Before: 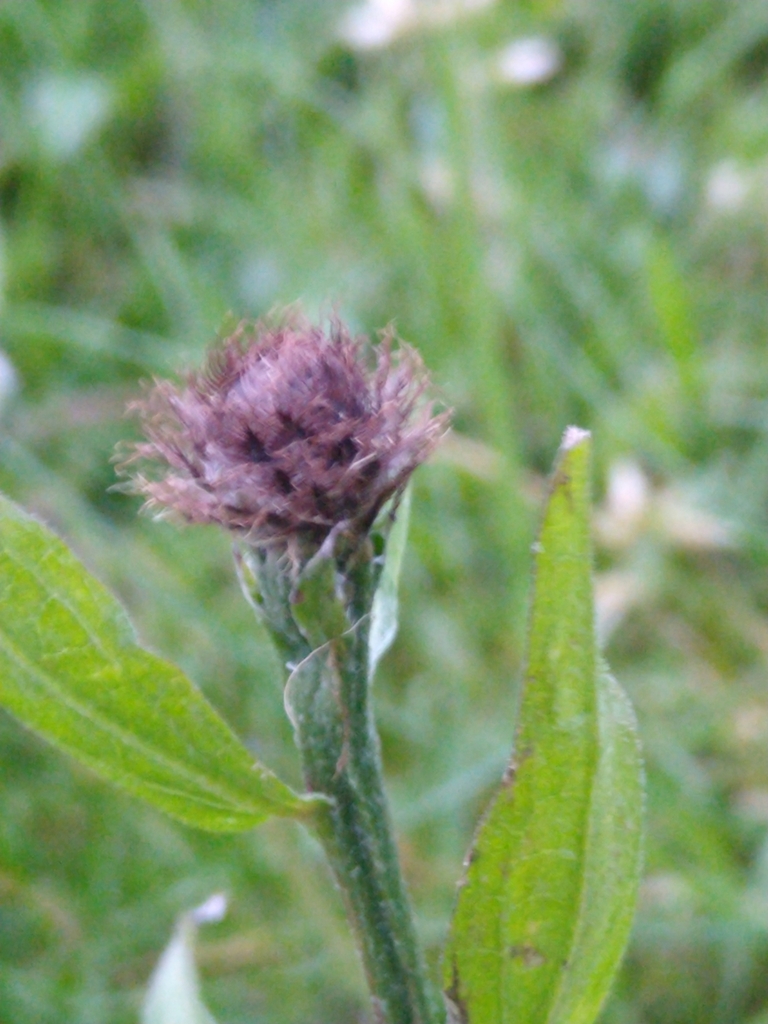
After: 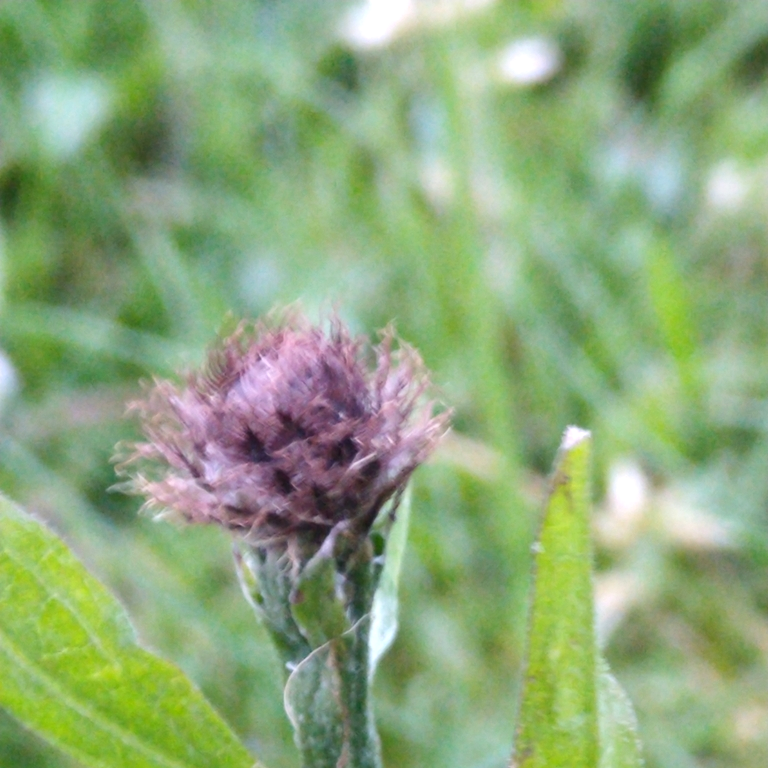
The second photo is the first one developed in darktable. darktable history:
crop: bottom 24.967%
tone equalizer: -8 EV -0.417 EV, -7 EV -0.389 EV, -6 EV -0.333 EV, -5 EV -0.222 EV, -3 EV 0.222 EV, -2 EV 0.333 EV, -1 EV 0.389 EV, +0 EV 0.417 EV, edges refinement/feathering 500, mask exposure compensation -1.57 EV, preserve details no
tone curve: curves: ch0 [(0, 0) (0.003, 0.003) (0.011, 0.011) (0.025, 0.025) (0.044, 0.045) (0.069, 0.07) (0.1, 0.1) (0.136, 0.137) (0.177, 0.179) (0.224, 0.226) (0.277, 0.279) (0.335, 0.338) (0.399, 0.402) (0.468, 0.472) (0.543, 0.547) (0.623, 0.628) (0.709, 0.715) (0.801, 0.807) (0.898, 0.902) (1, 1)], preserve colors none
